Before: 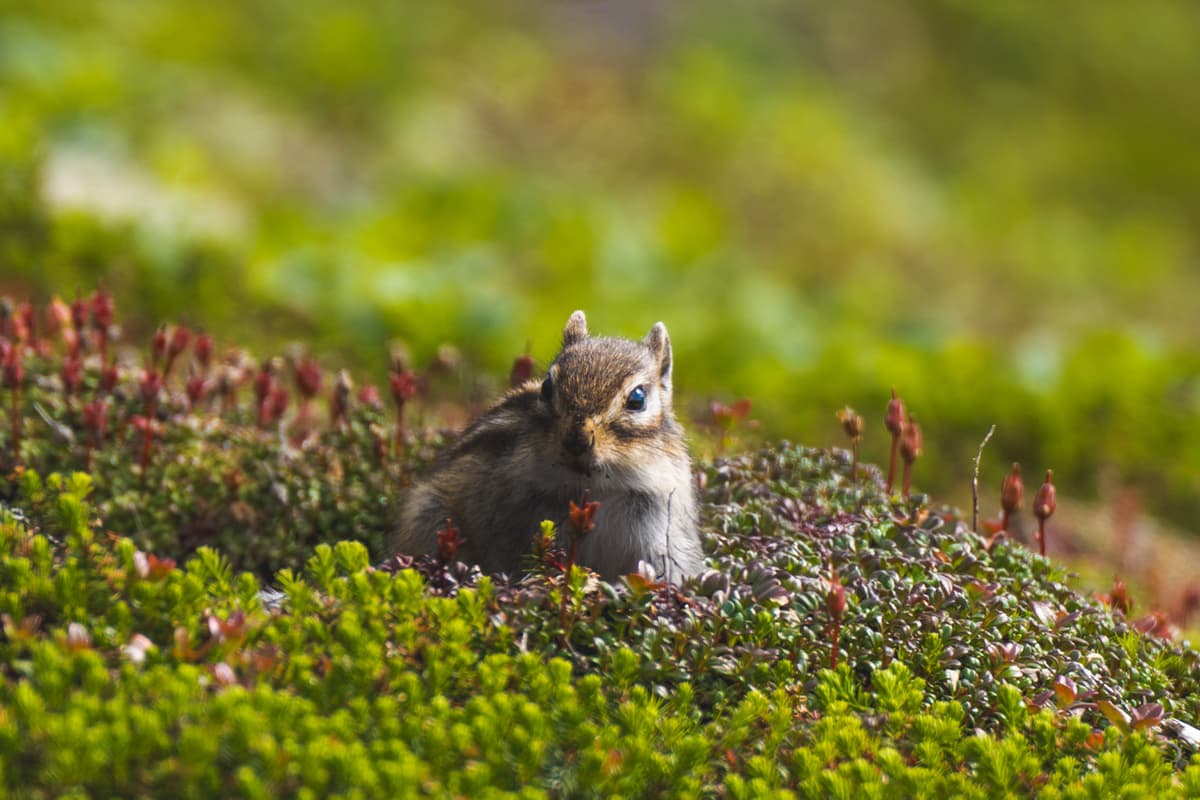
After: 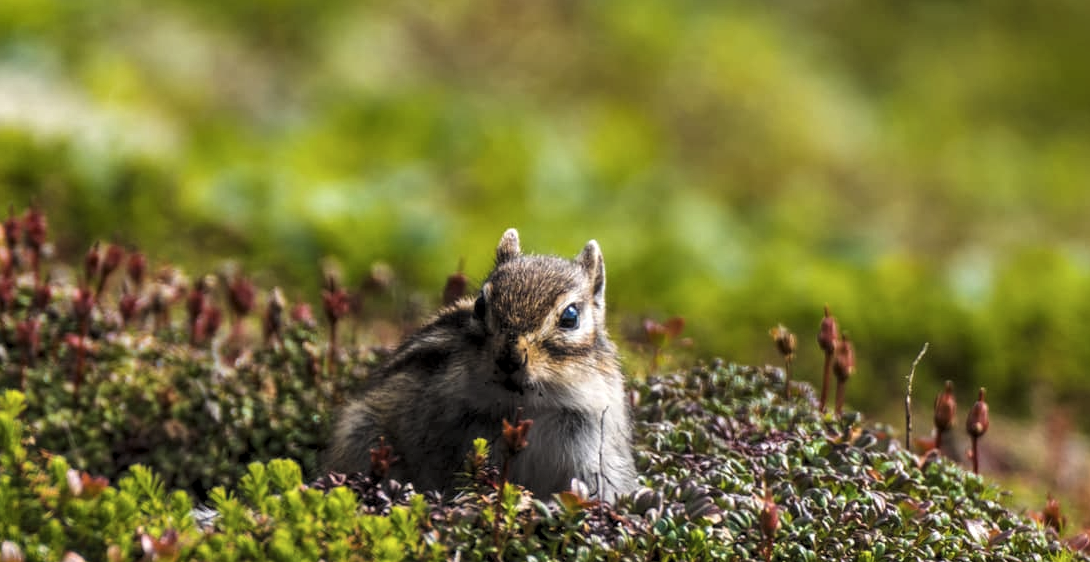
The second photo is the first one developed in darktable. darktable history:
shadows and highlights: low approximation 0.01, soften with gaussian
levels: mode automatic, black 0.023%, white 99.97%, levels [0.062, 0.494, 0.925]
crop: left 5.596%, top 10.314%, right 3.534%, bottom 19.395%
local contrast: on, module defaults
contrast brightness saturation: saturation -0.05
